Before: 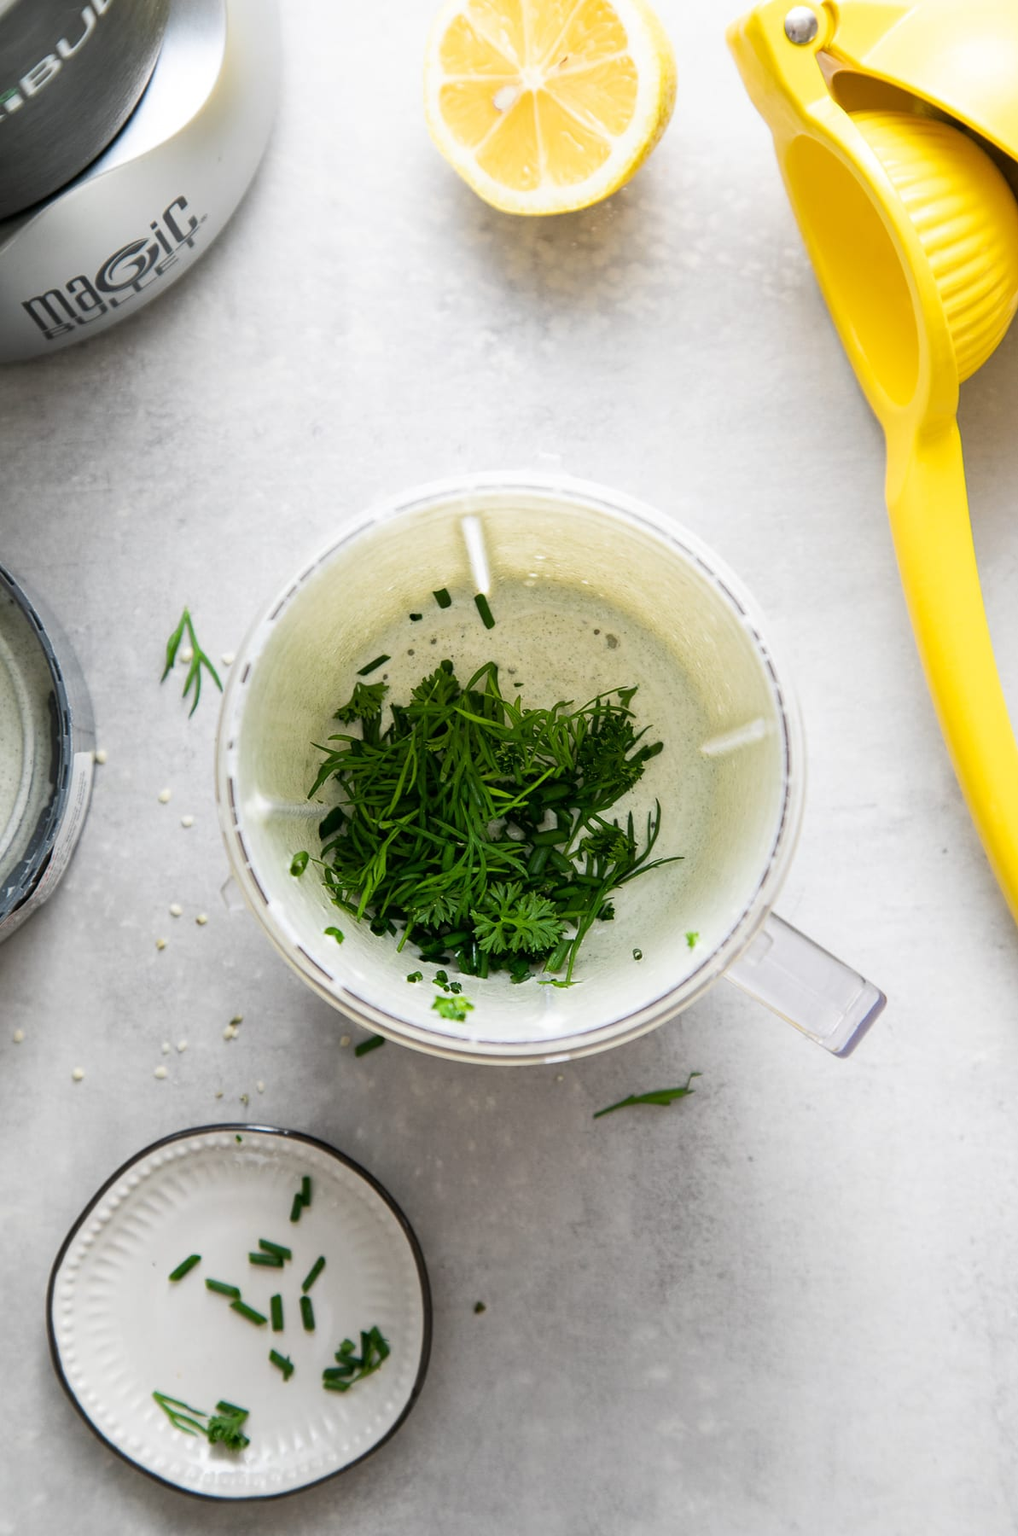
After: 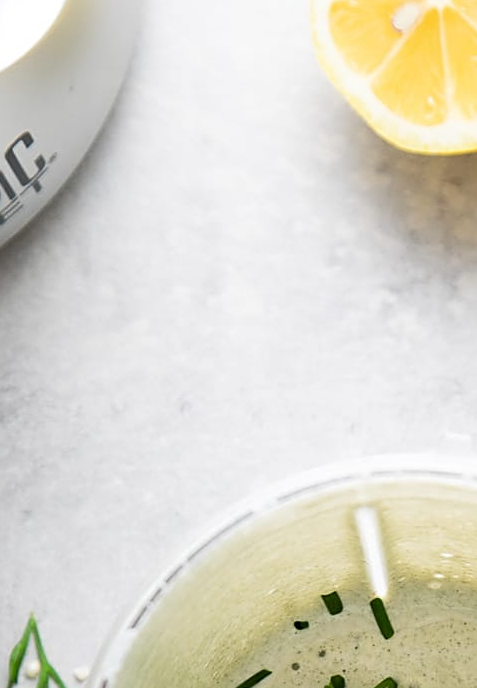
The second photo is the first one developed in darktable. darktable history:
sharpen: on, module defaults
crop: left 15.6%, top 5.445%, right 44.344%, bottom 56.328%
